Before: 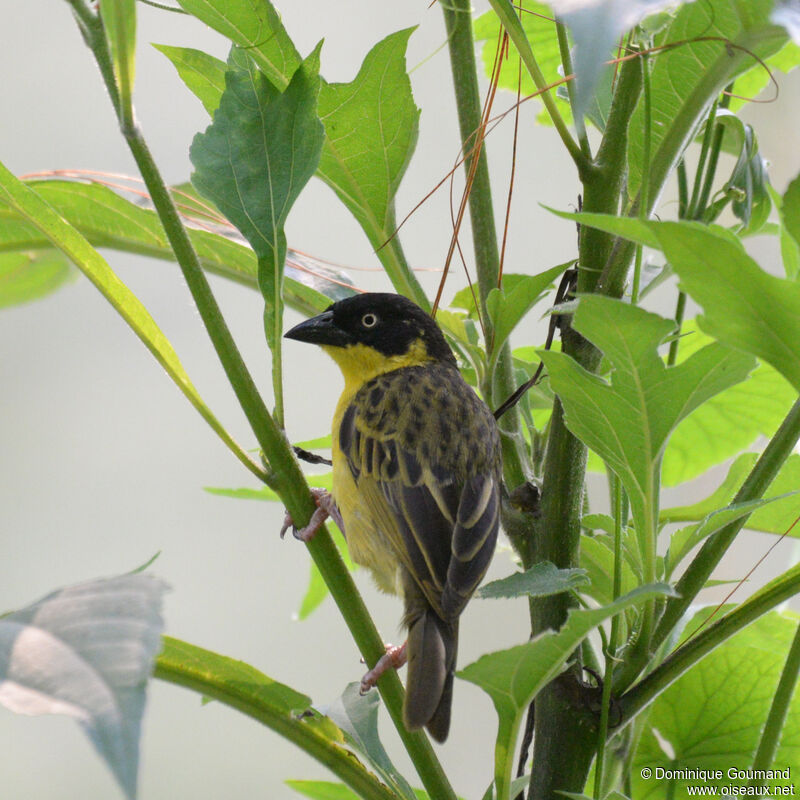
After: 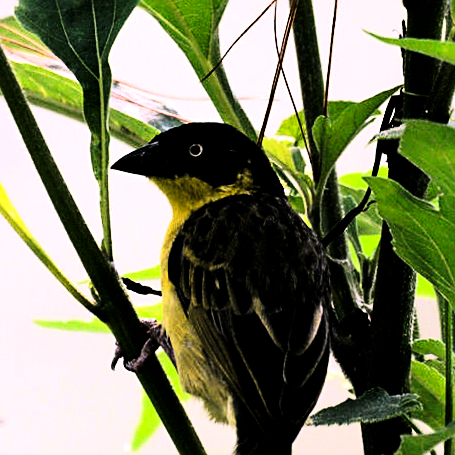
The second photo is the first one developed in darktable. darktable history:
exposure: black level correction 0, exposure 0.6 EV, compensate exposure bias true, compensate highlight preservation false
sharpen: on, module defaults
color balance: lift [1.016, 0.983, 1, 1.017], gamma [0.78, 1.018, 1.043, 0.957], gain [0.786, 1.063, 0.937, 1.017], input saturation 118.26%, contrast 13.43%, contrast fulcrum 21.62%, output saturation 82.76%
crop and rotate: left 22.13%, top 22.054%, right 22.026%, bottom 22.102%
rotate and perspective: rotation -1.17°, automatic cropping off
contrast brightness saturation: contrast 0.2, brightness -0.11, saturation 0.1
tone curve: curves: ch0 [(0, 0) (0.078, 0) (0.241, 0.056) (0.59, 0.574) (0.802, 0.868) (1, 1)], color space Lab, linked channels, preserve colors none
